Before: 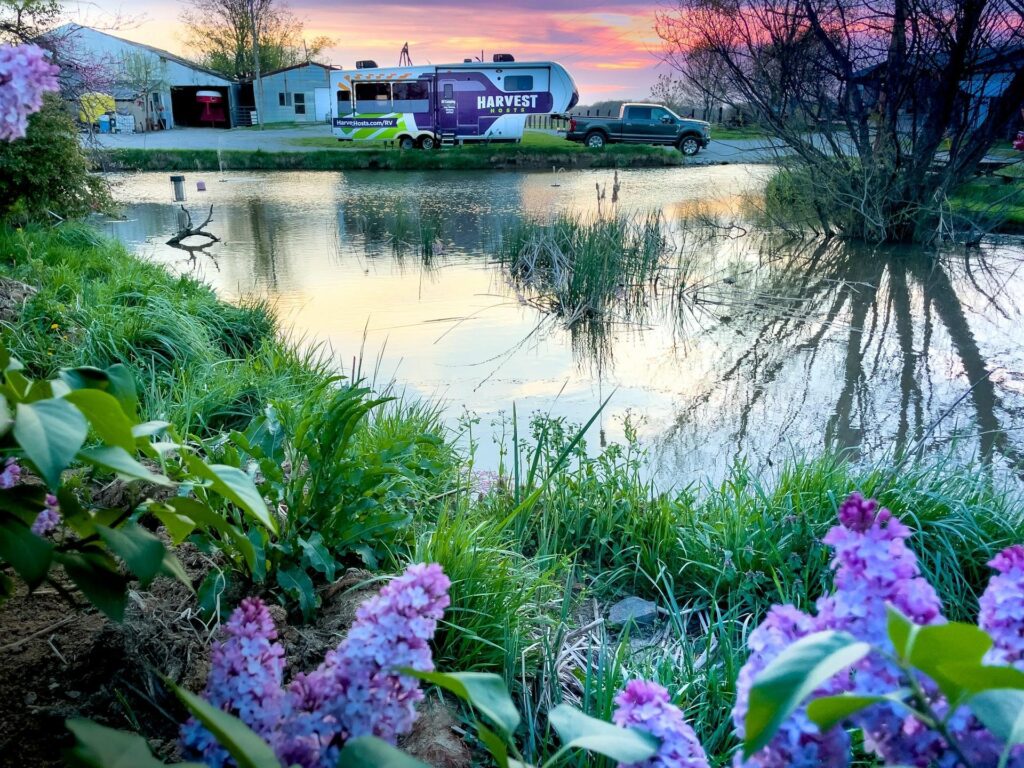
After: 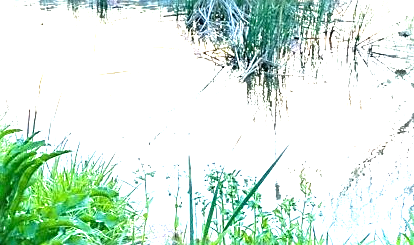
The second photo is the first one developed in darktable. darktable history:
white balance: red 1.004, blue 1.024
exposure: black level correction 0, exposure 1.625 EV, compensate exposure bias true, compensate highlight preservation false
crop: left 31.751%, top 32.172%, right 27.8%, bottom 35.83%
sharpen: on, module defaults
